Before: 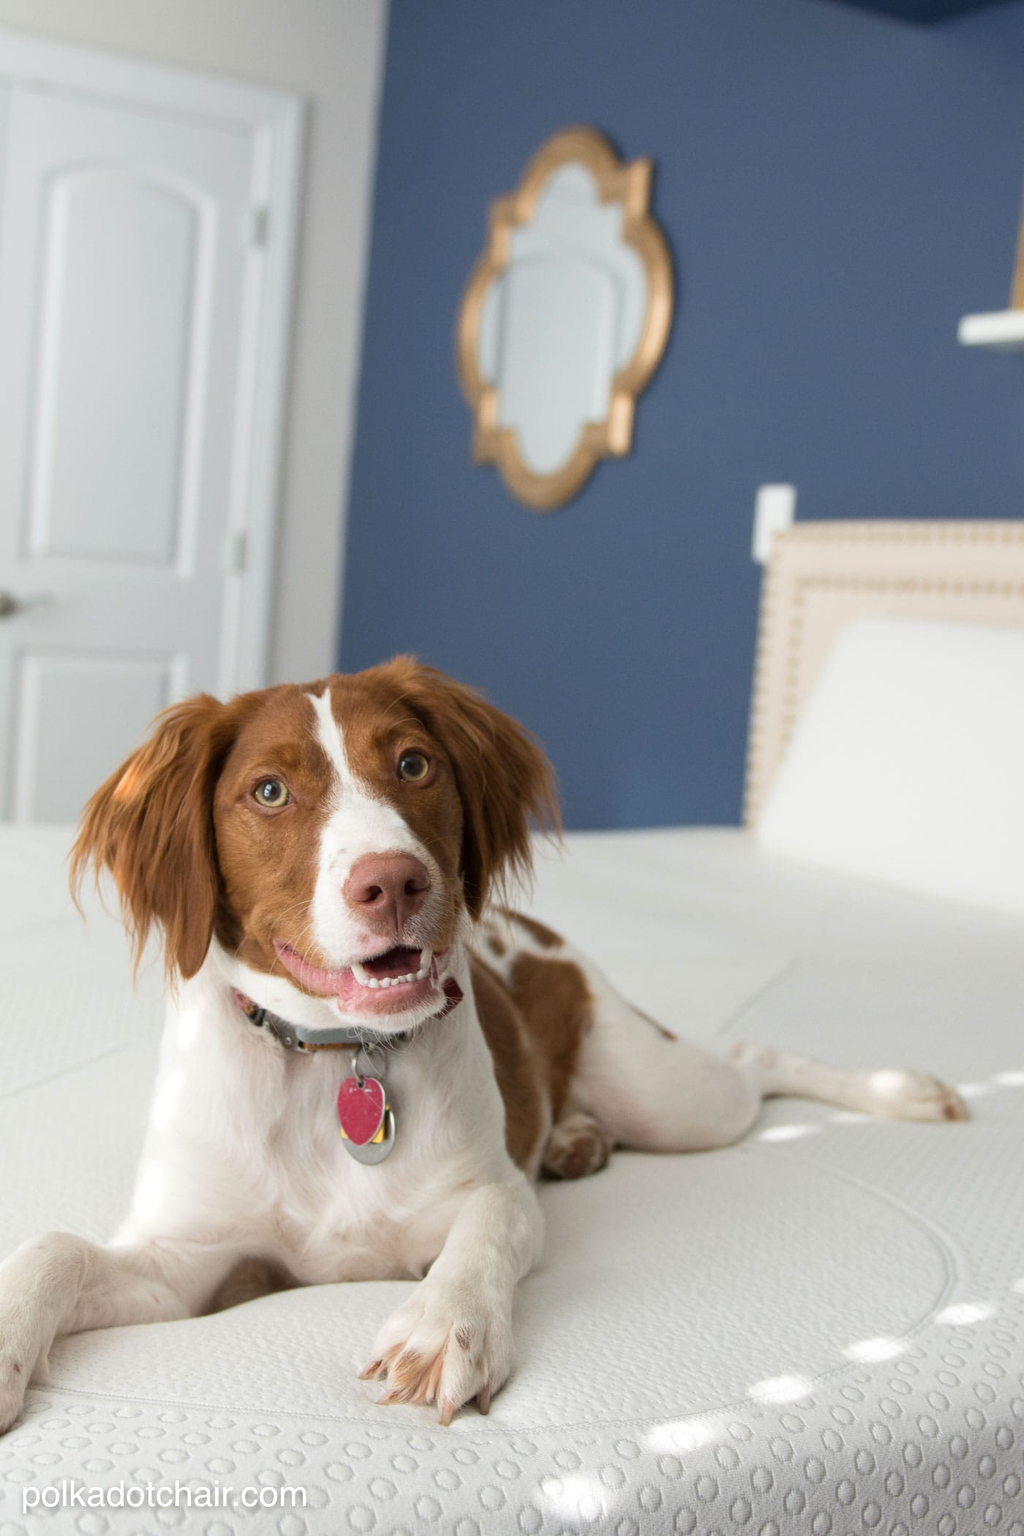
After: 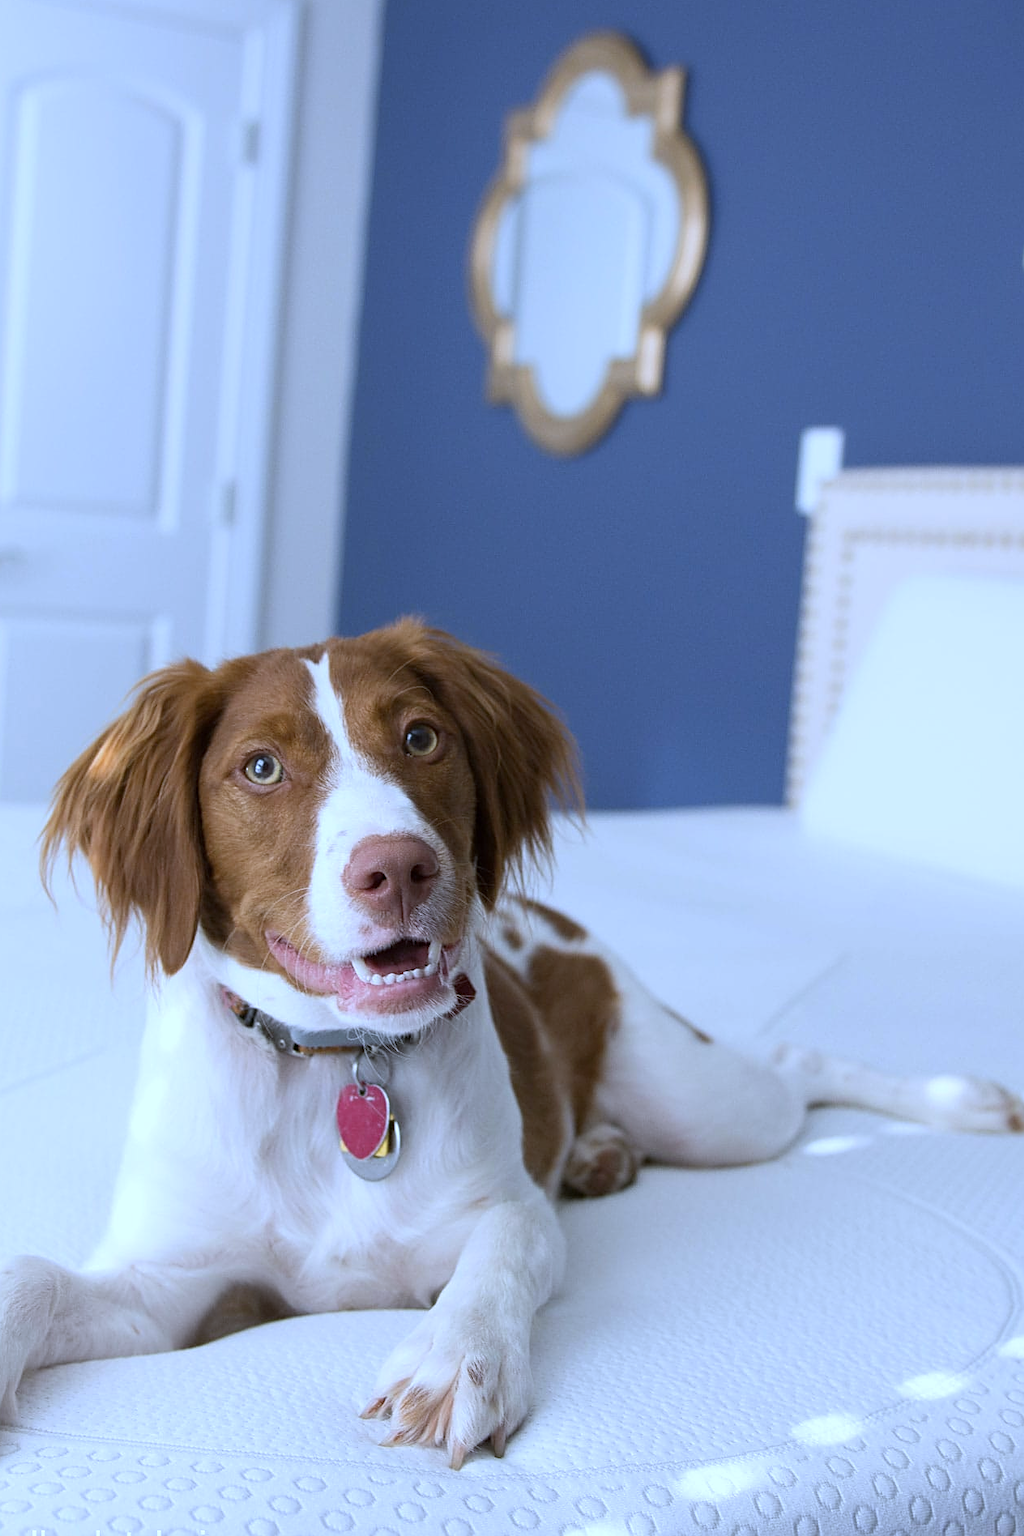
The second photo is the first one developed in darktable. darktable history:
crop: left 3.305%, top 6.436%, right 6.389%, bottom 3.258%
sharpen: on, module defaults
white balance: red 0.871, blue 1.249
